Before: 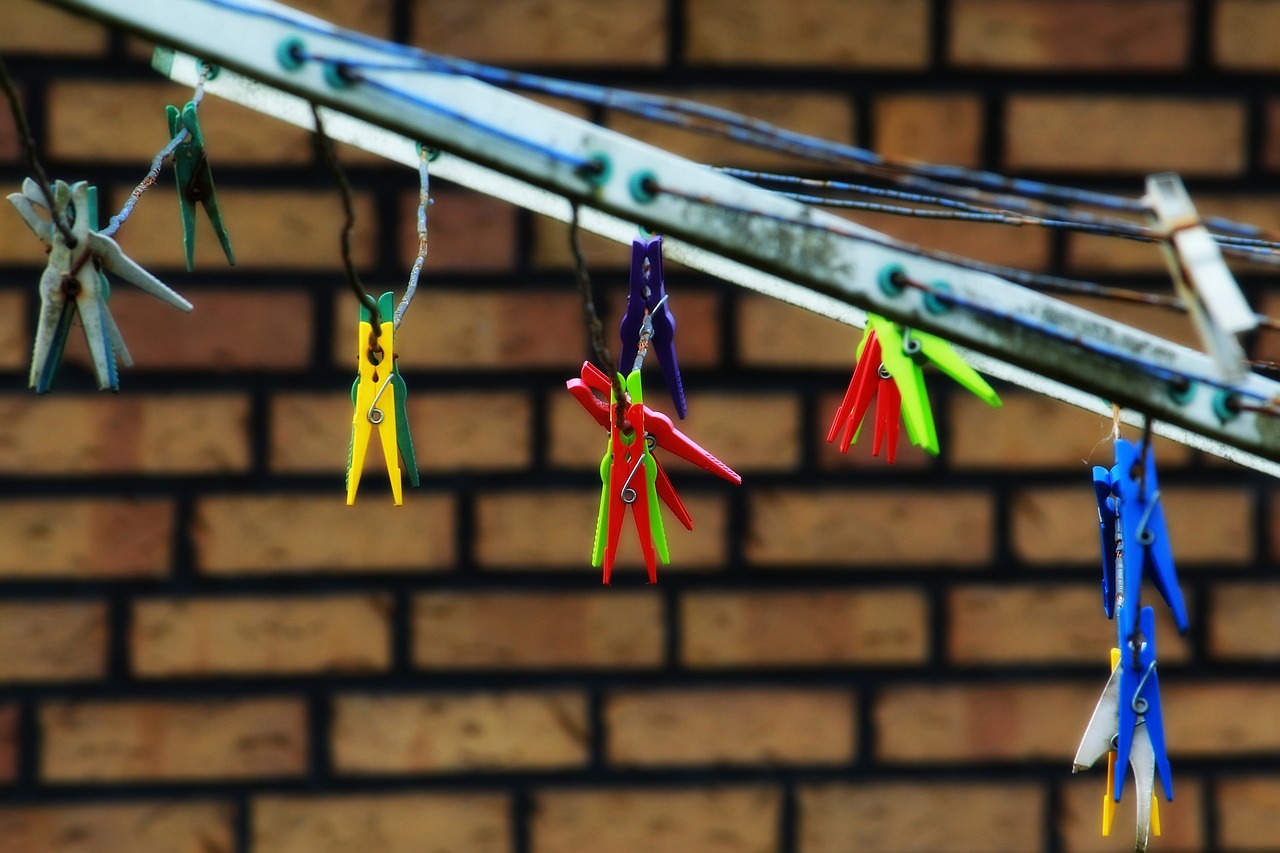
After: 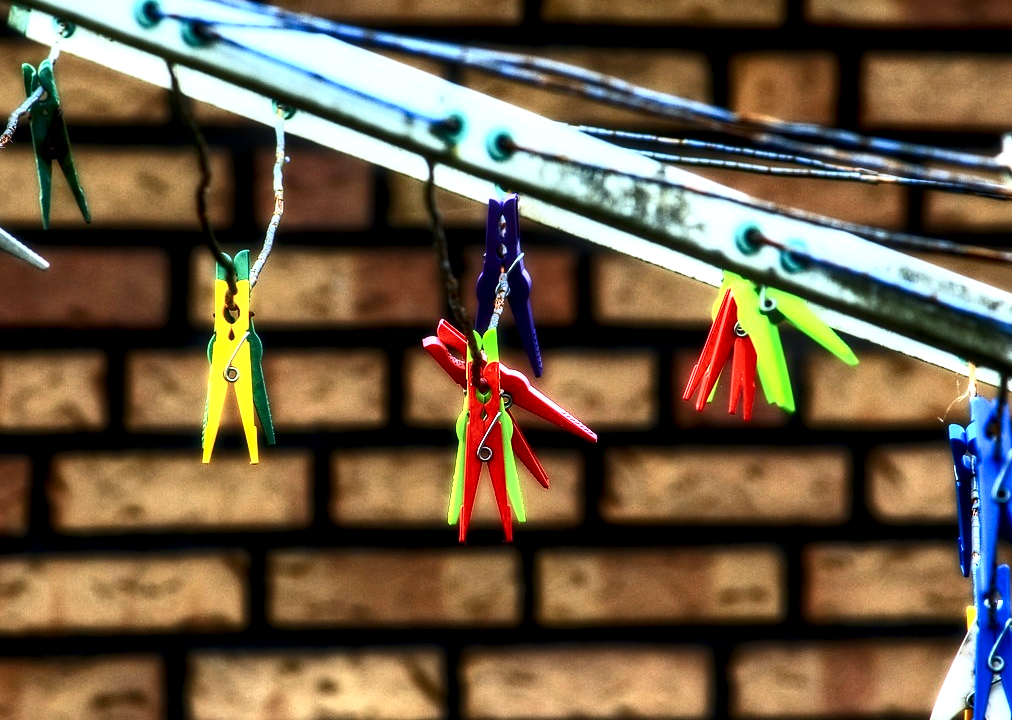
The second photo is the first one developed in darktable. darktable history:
contrast brightness saturation: contrast 0.609, brightness 0.342, saturation 0.147
crop: left 11.319%, top 4.927%, right 9.578%, bottom 10.6%
local contrast: highlights 60%, shadows 63%, detail 160%
